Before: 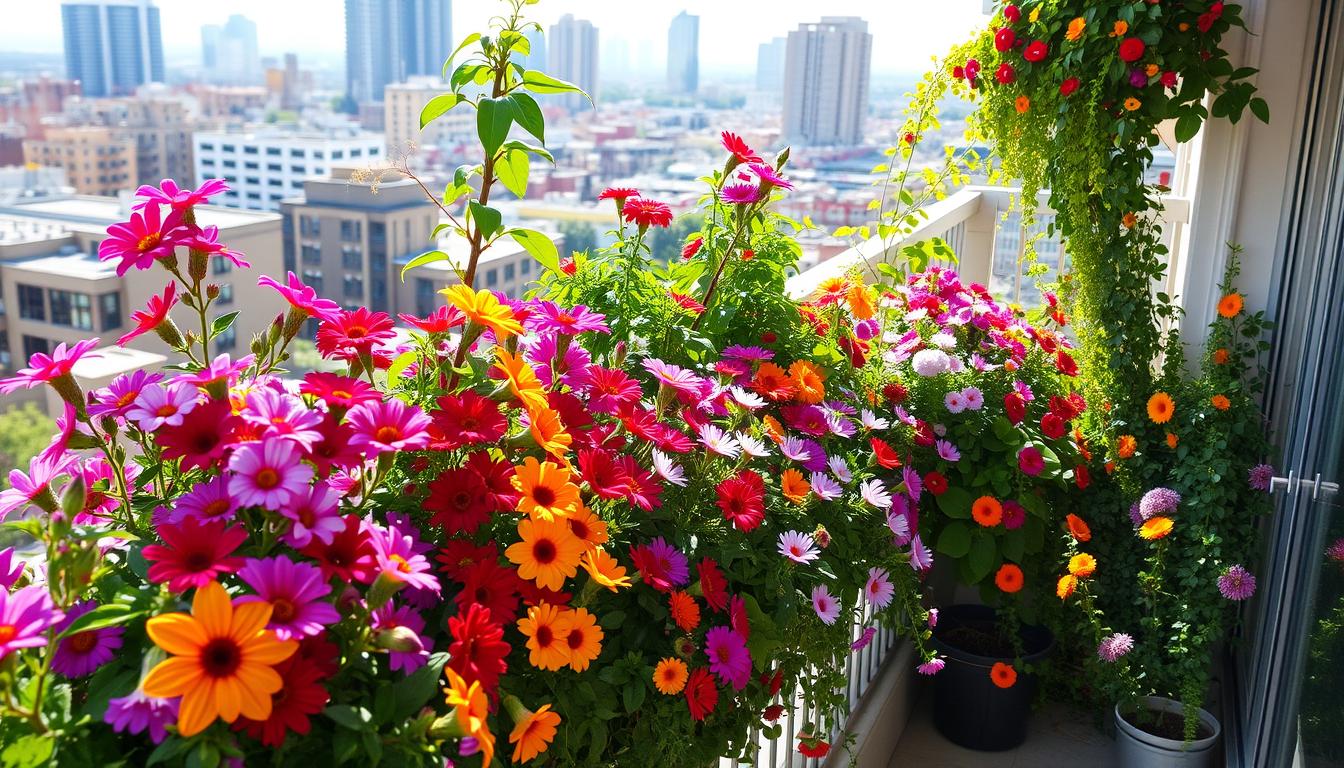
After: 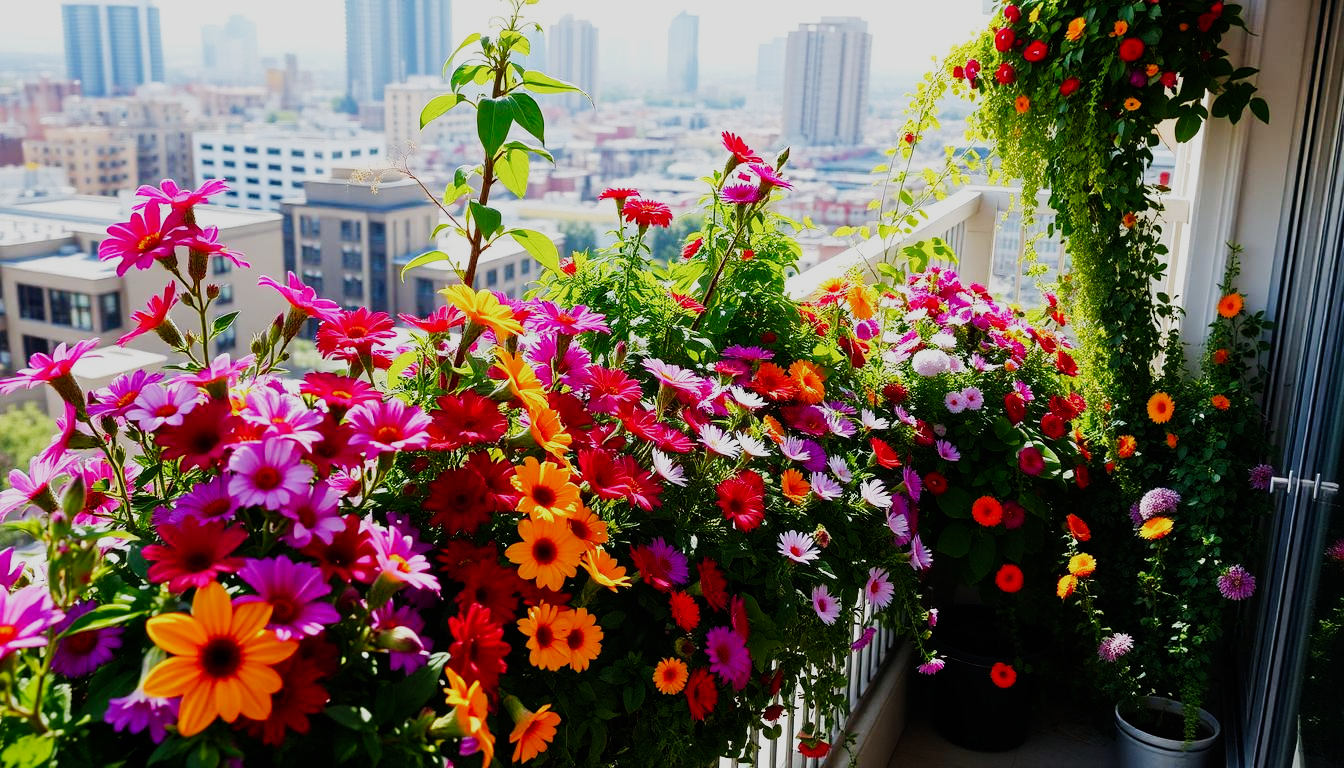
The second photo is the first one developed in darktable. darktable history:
exposure: exposure -0.177 EV, compensate highlight preservation false
rgb levels: preserve colors max RGB
sigmoid: contrast 1.7, skew -0.2, preserve hue 0%, red attenuation 0.1, red rotation 0.035, green attenuation 0.1, green rotation -0.017, blue attenuation 0.15, blue rotation -0.052, base primaries Rec2020
